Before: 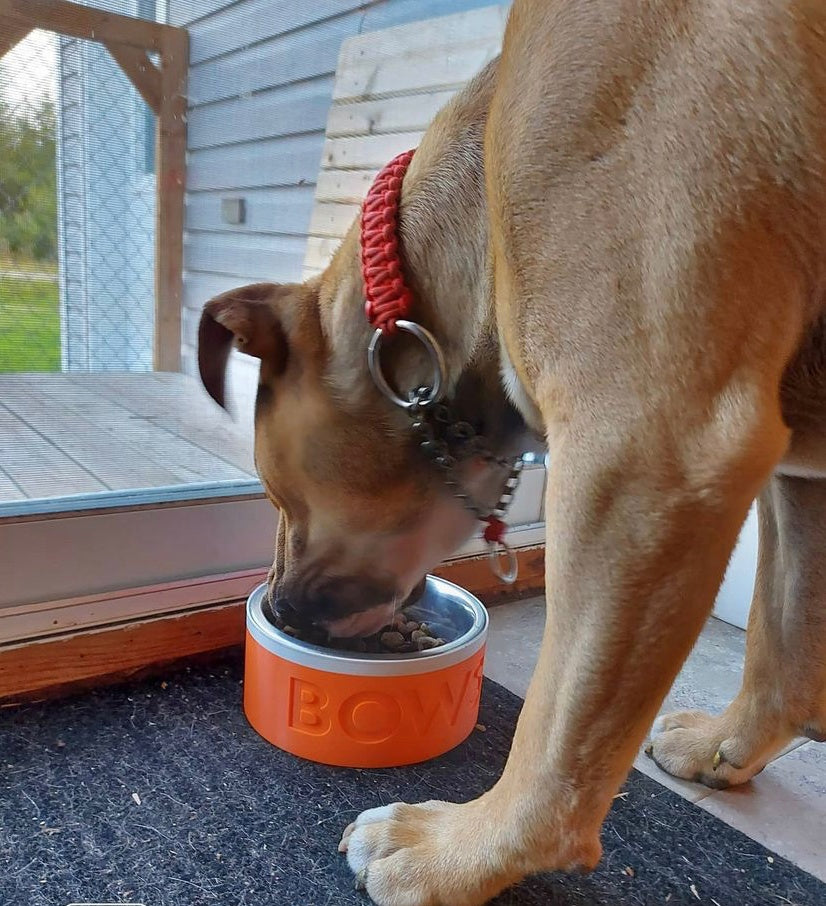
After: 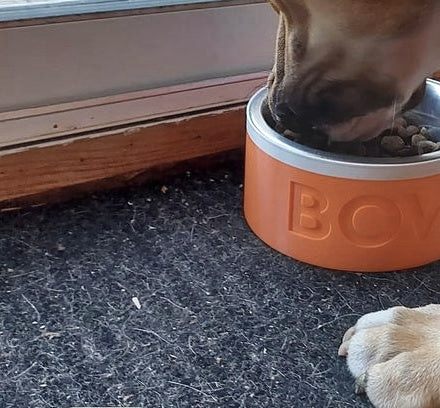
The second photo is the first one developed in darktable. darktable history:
contrast brightness saturation: contrast 0.1, saturation -0.36
crop and rotate: top 54.778%, right 46.61%, bottom 0.159%
exposure: exposure 0.127 EV, compensate highlight preservation false
